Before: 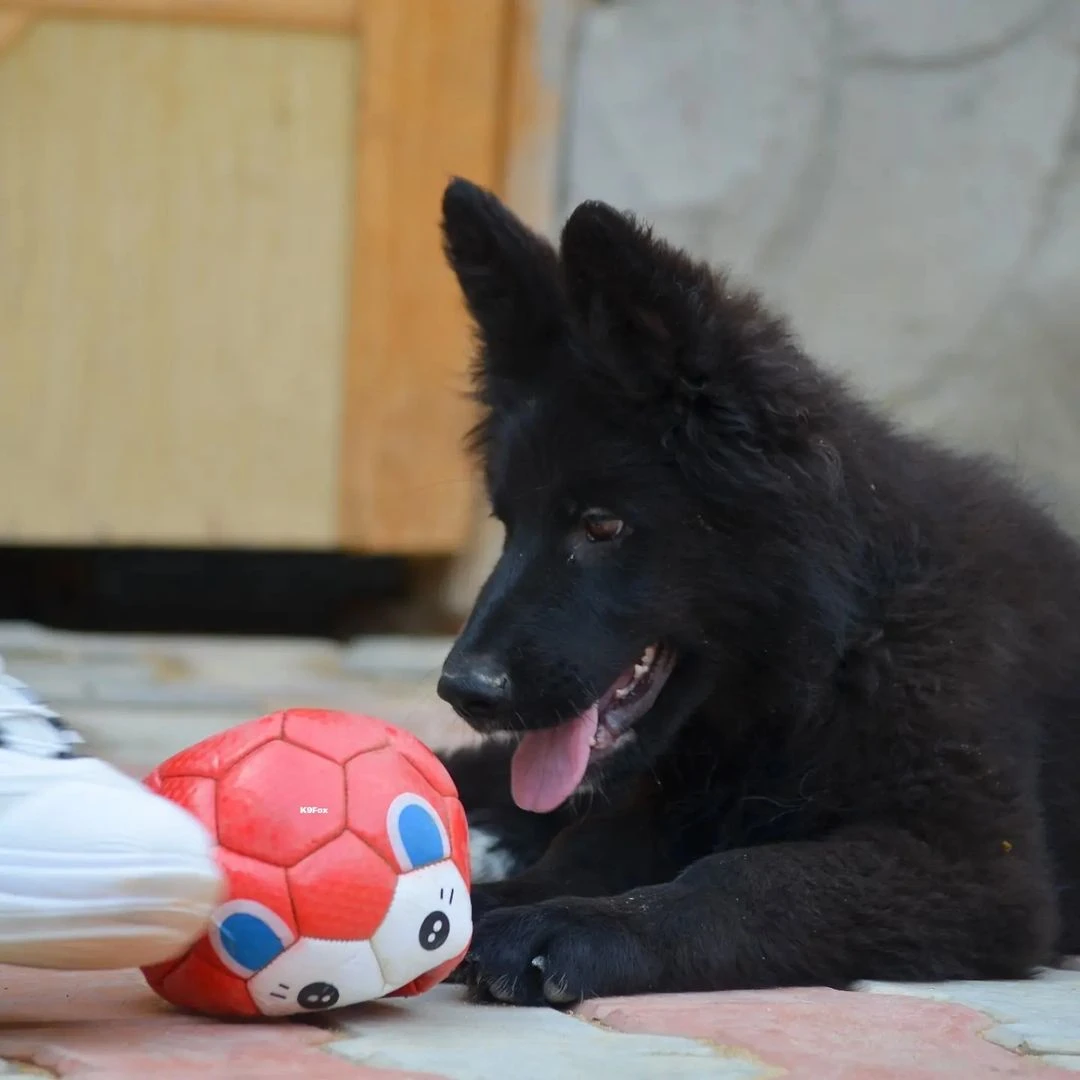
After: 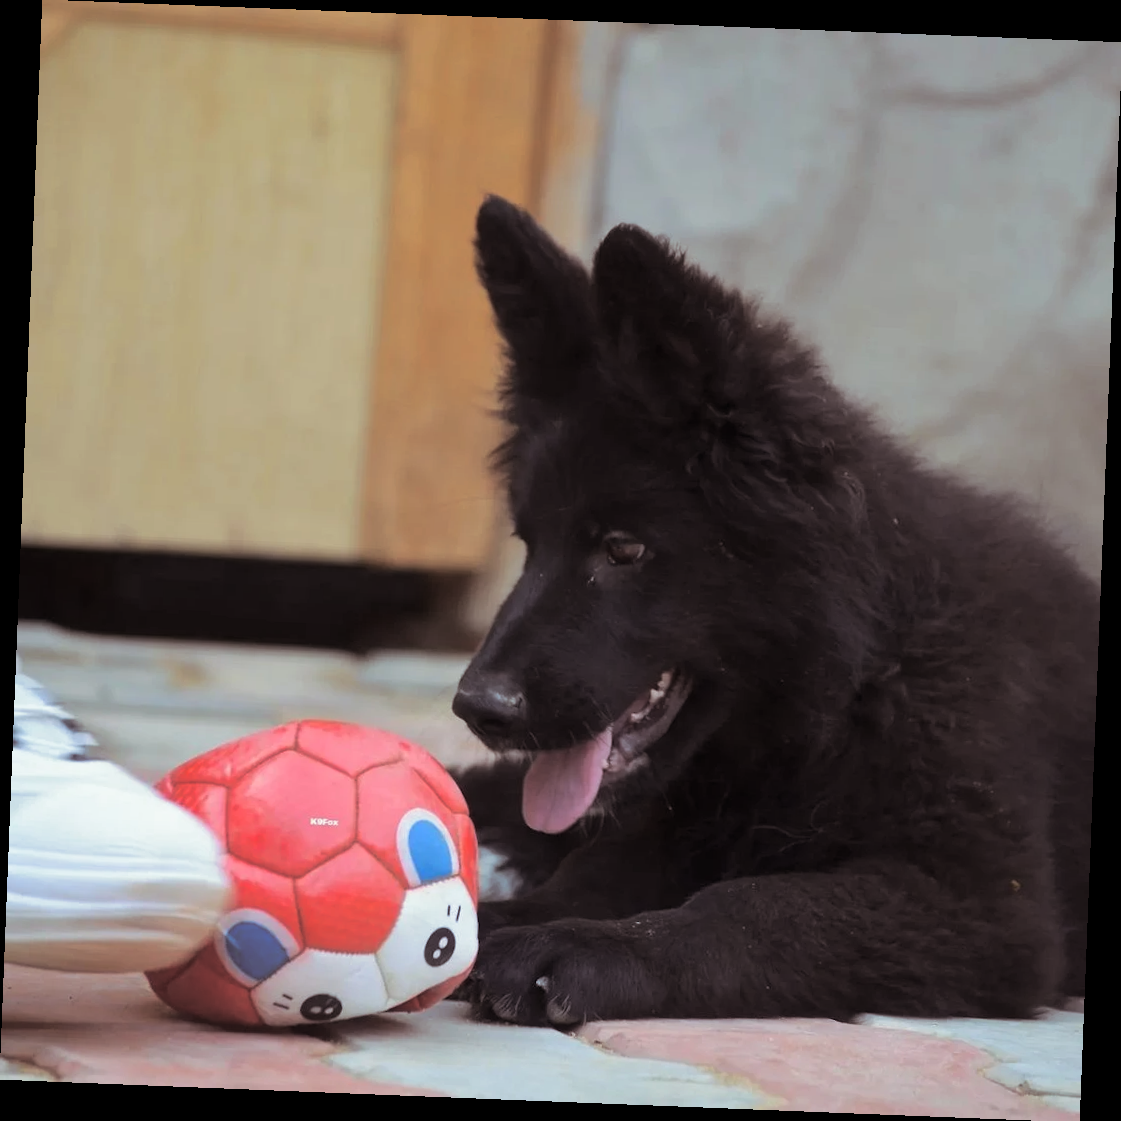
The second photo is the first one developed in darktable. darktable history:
rotate and perspective: rotation 2.27°, automatic cropping off
split-toning: shadows › saturation 0.2
tone equalizer: on, module defaults
